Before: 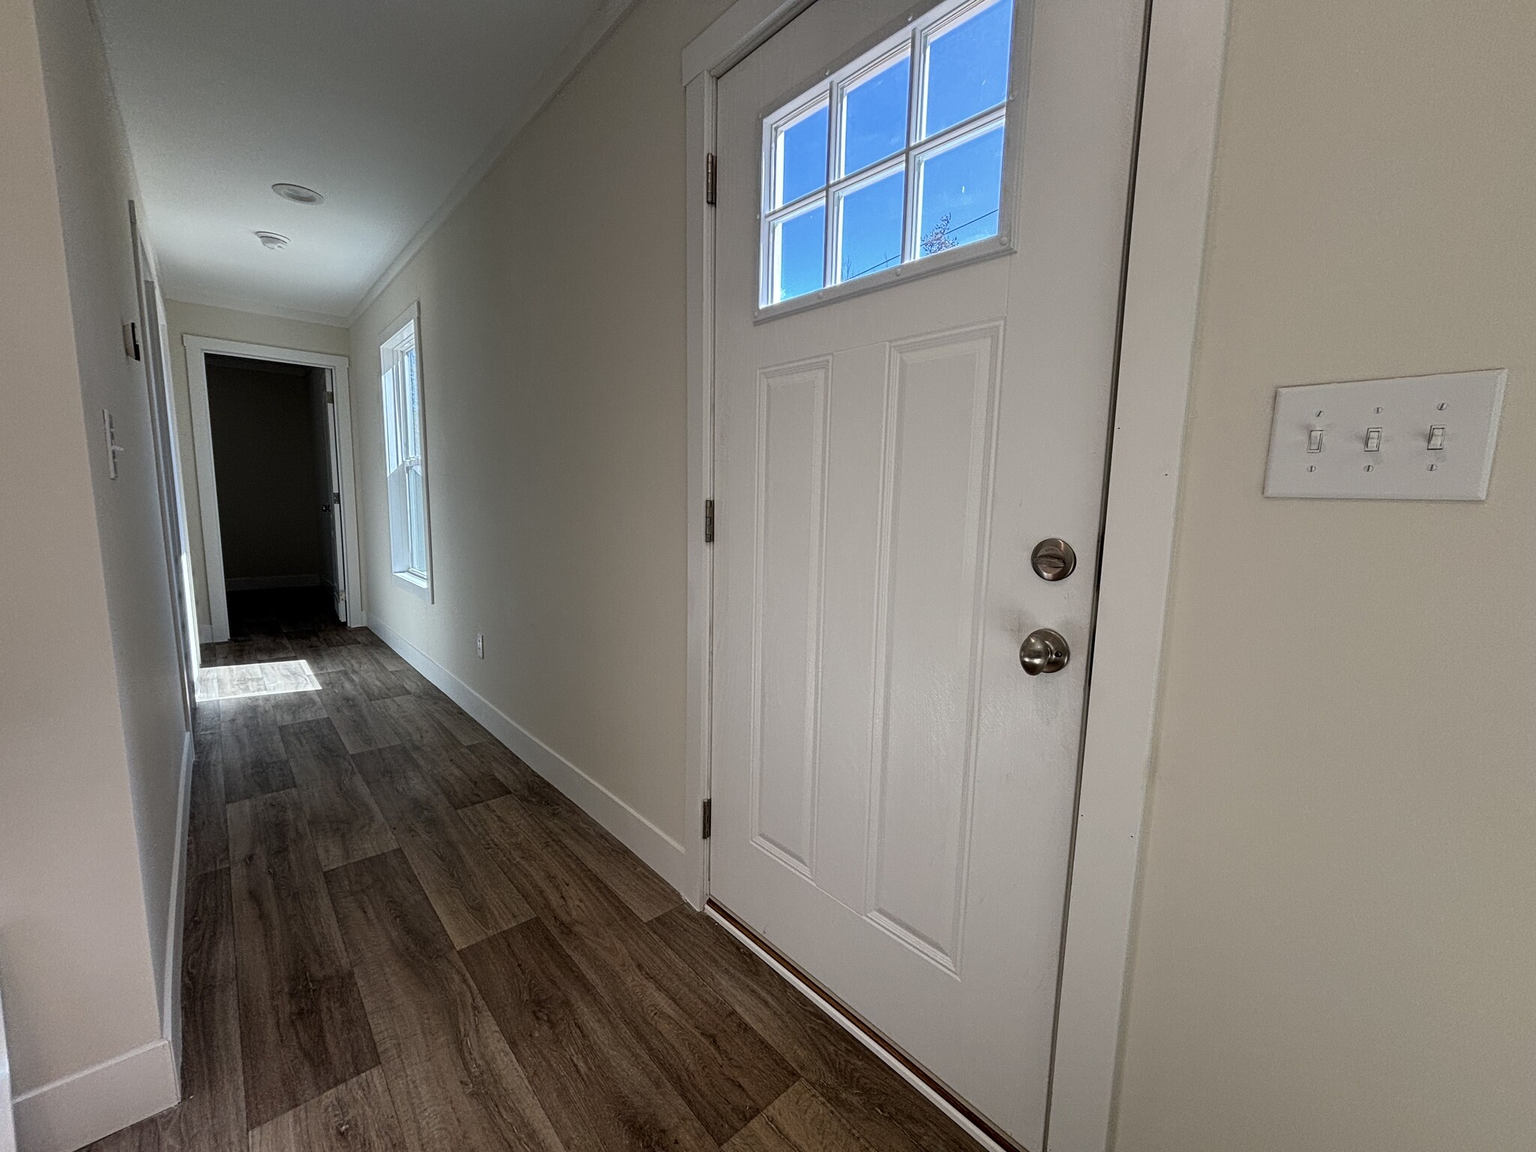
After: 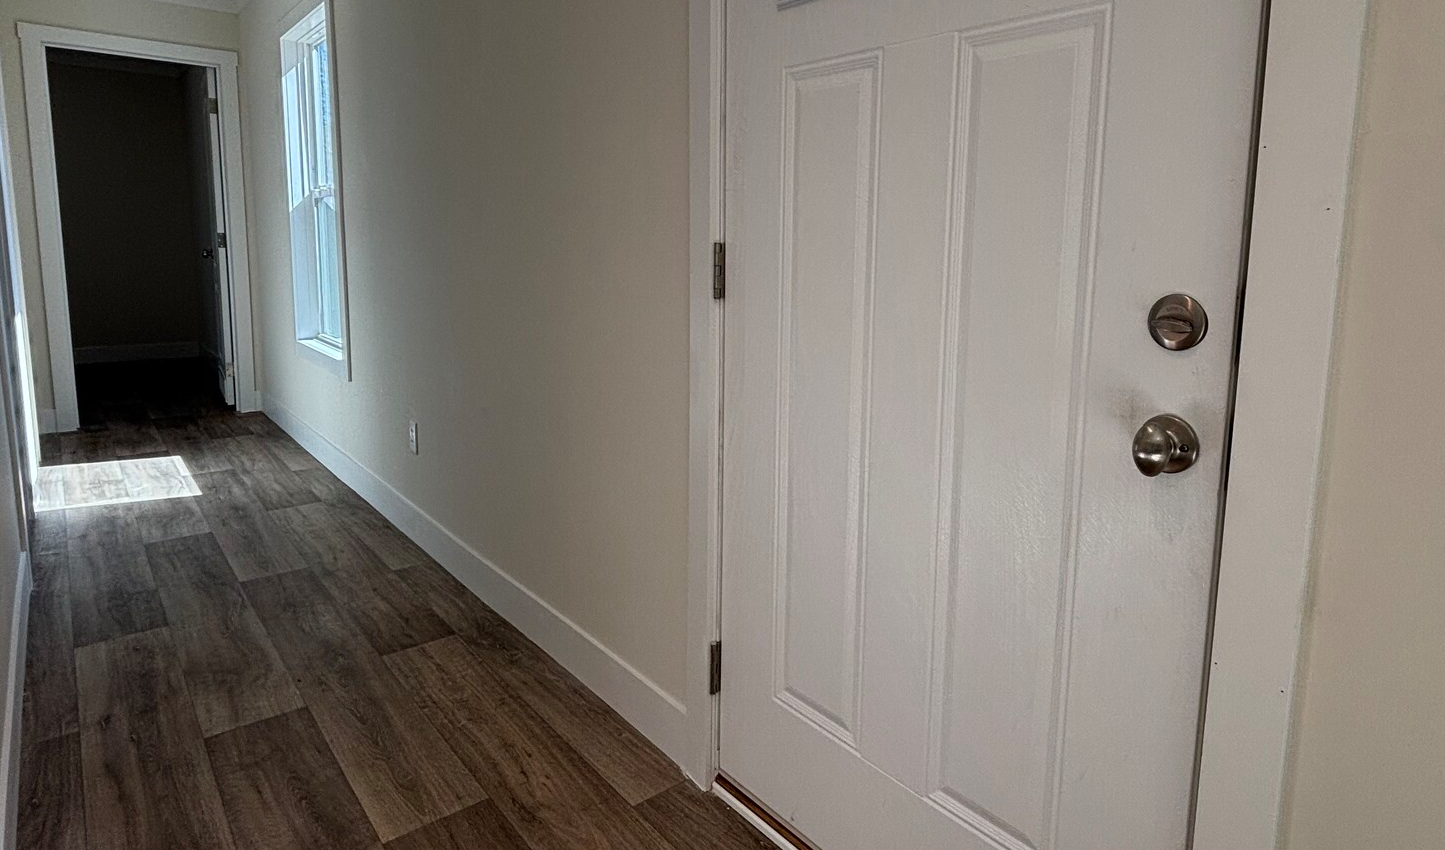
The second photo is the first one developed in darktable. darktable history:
crop: left 11.123%, top 27.61%, right 18.3%, bottom 17.034%
shadows and highlights: radius 337.17, shadows 29.01, soften with gaussian
